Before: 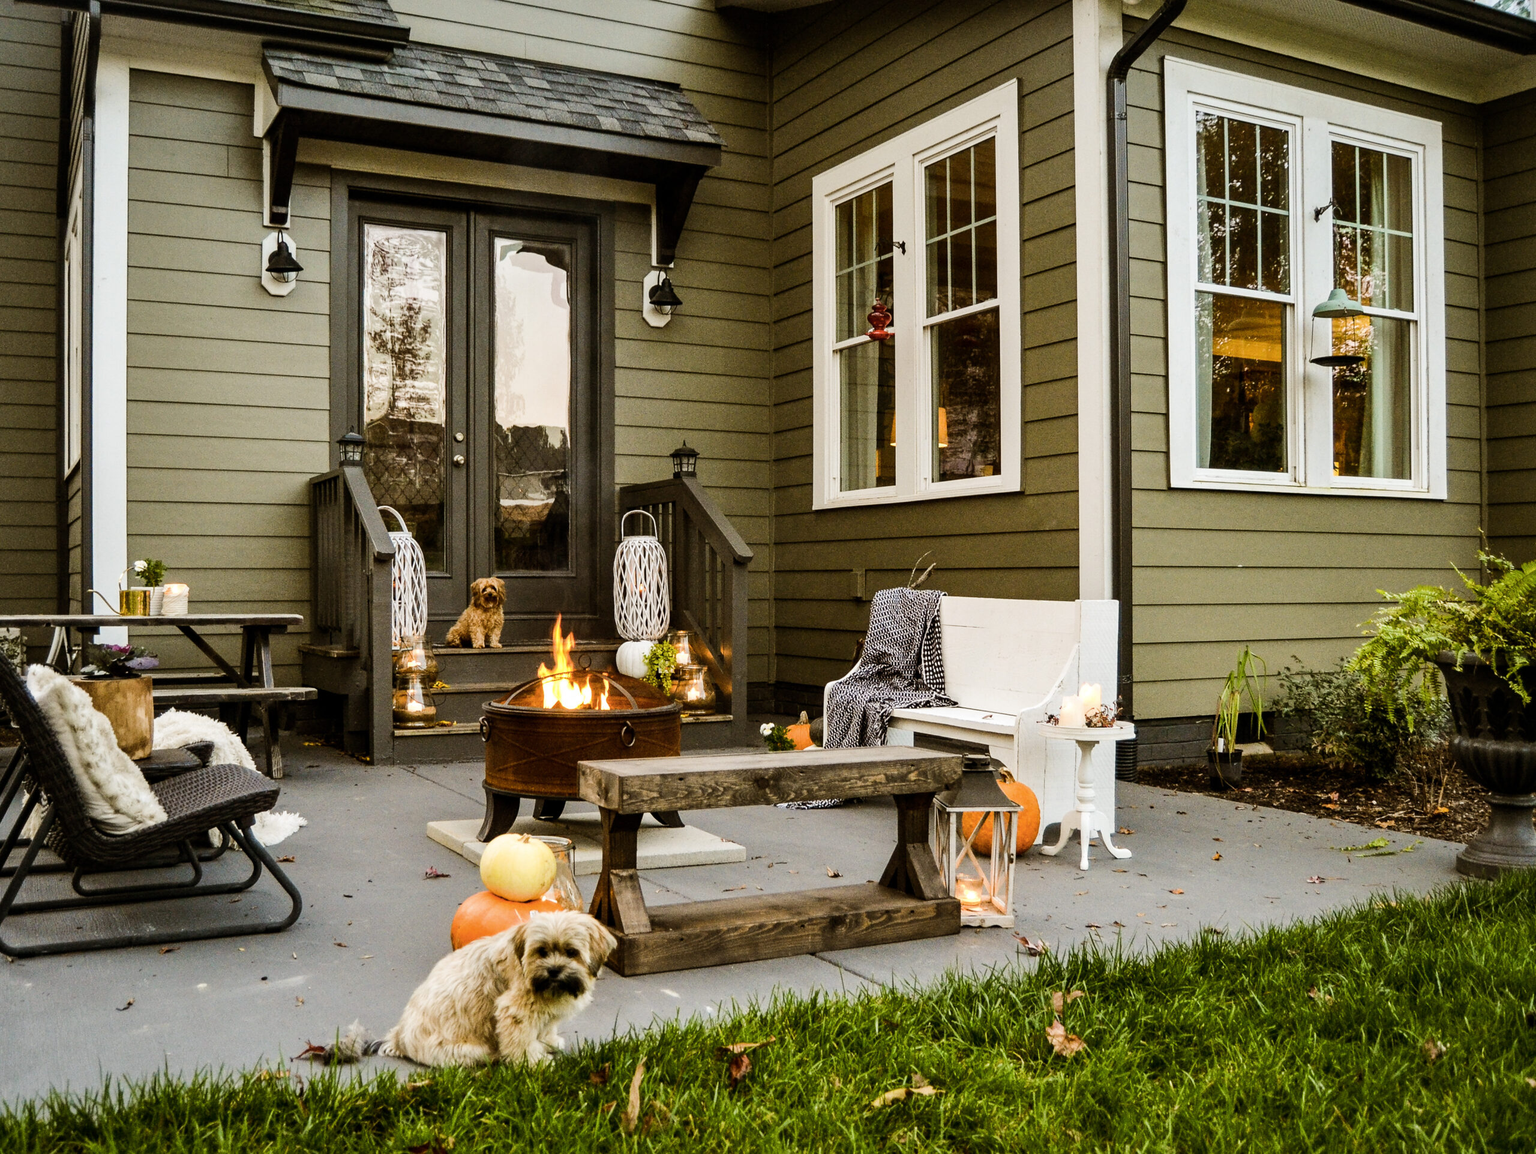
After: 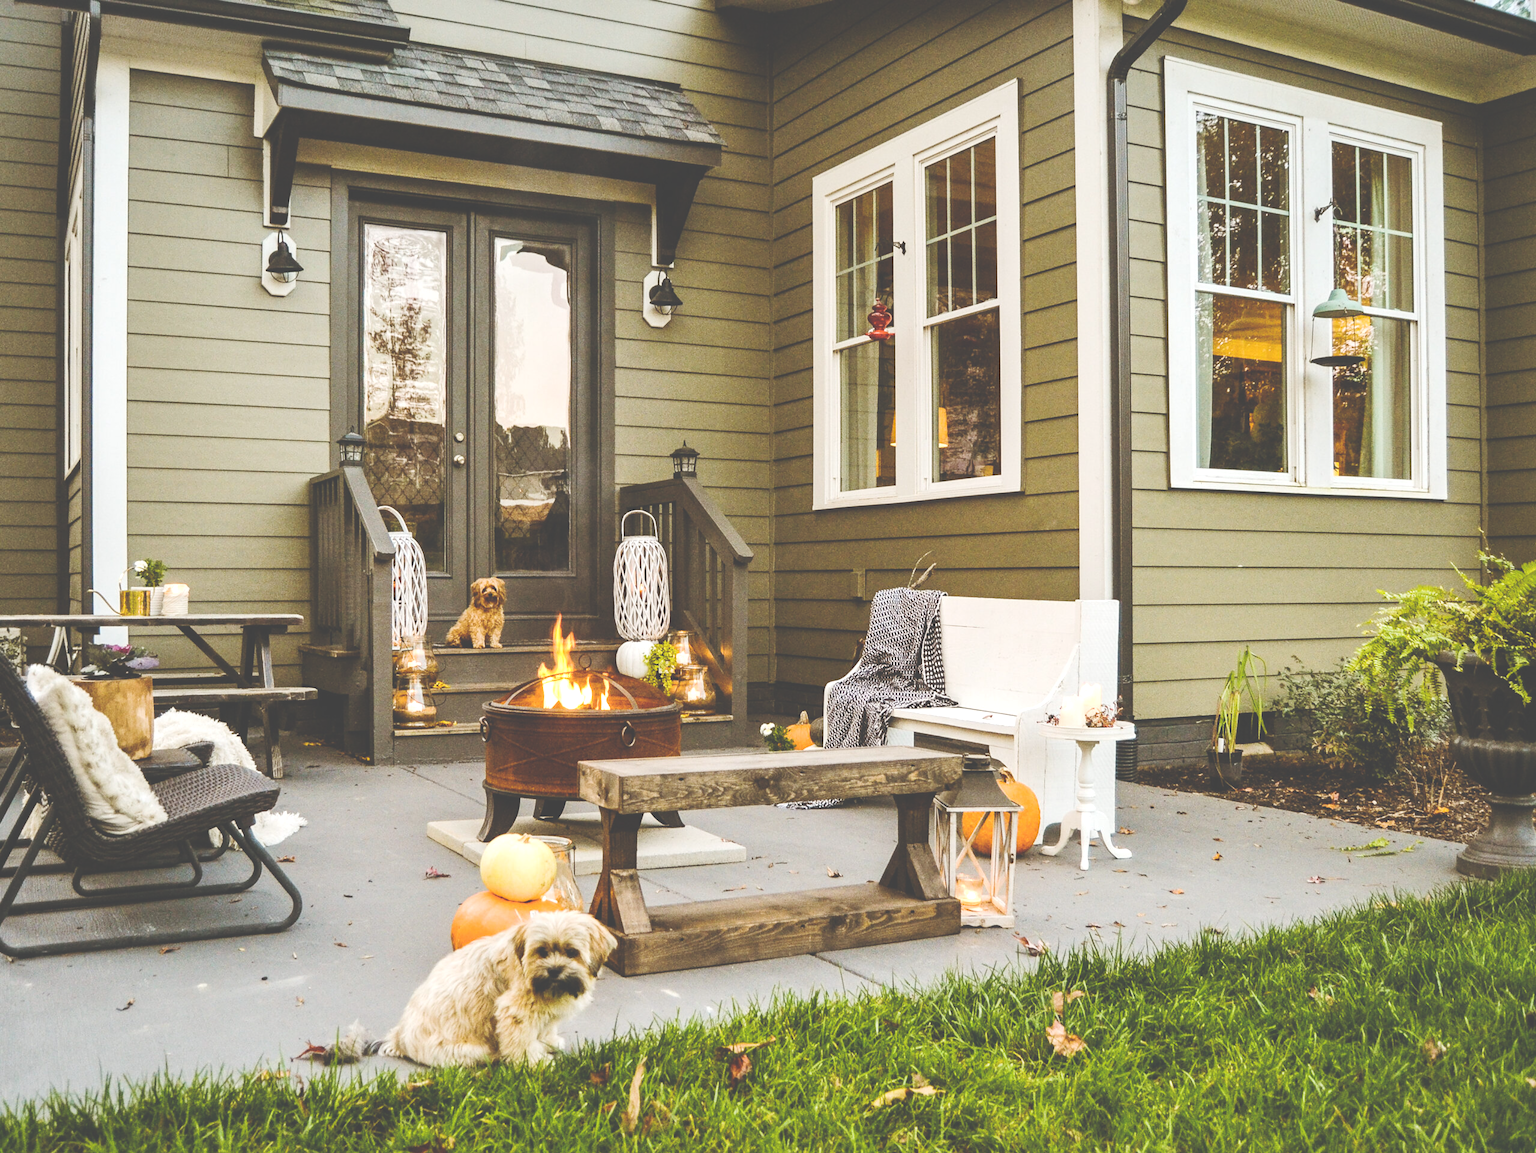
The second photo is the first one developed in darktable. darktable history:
levels: levels [0, 0.476, 0.951]
base curve: curves: ch0 [(0, 0) (0.158, 0.273) (0.879, 0.895) (1, 1)], preserve colors none
exposure: black level correction -0.028, compensate highlight preservation false
